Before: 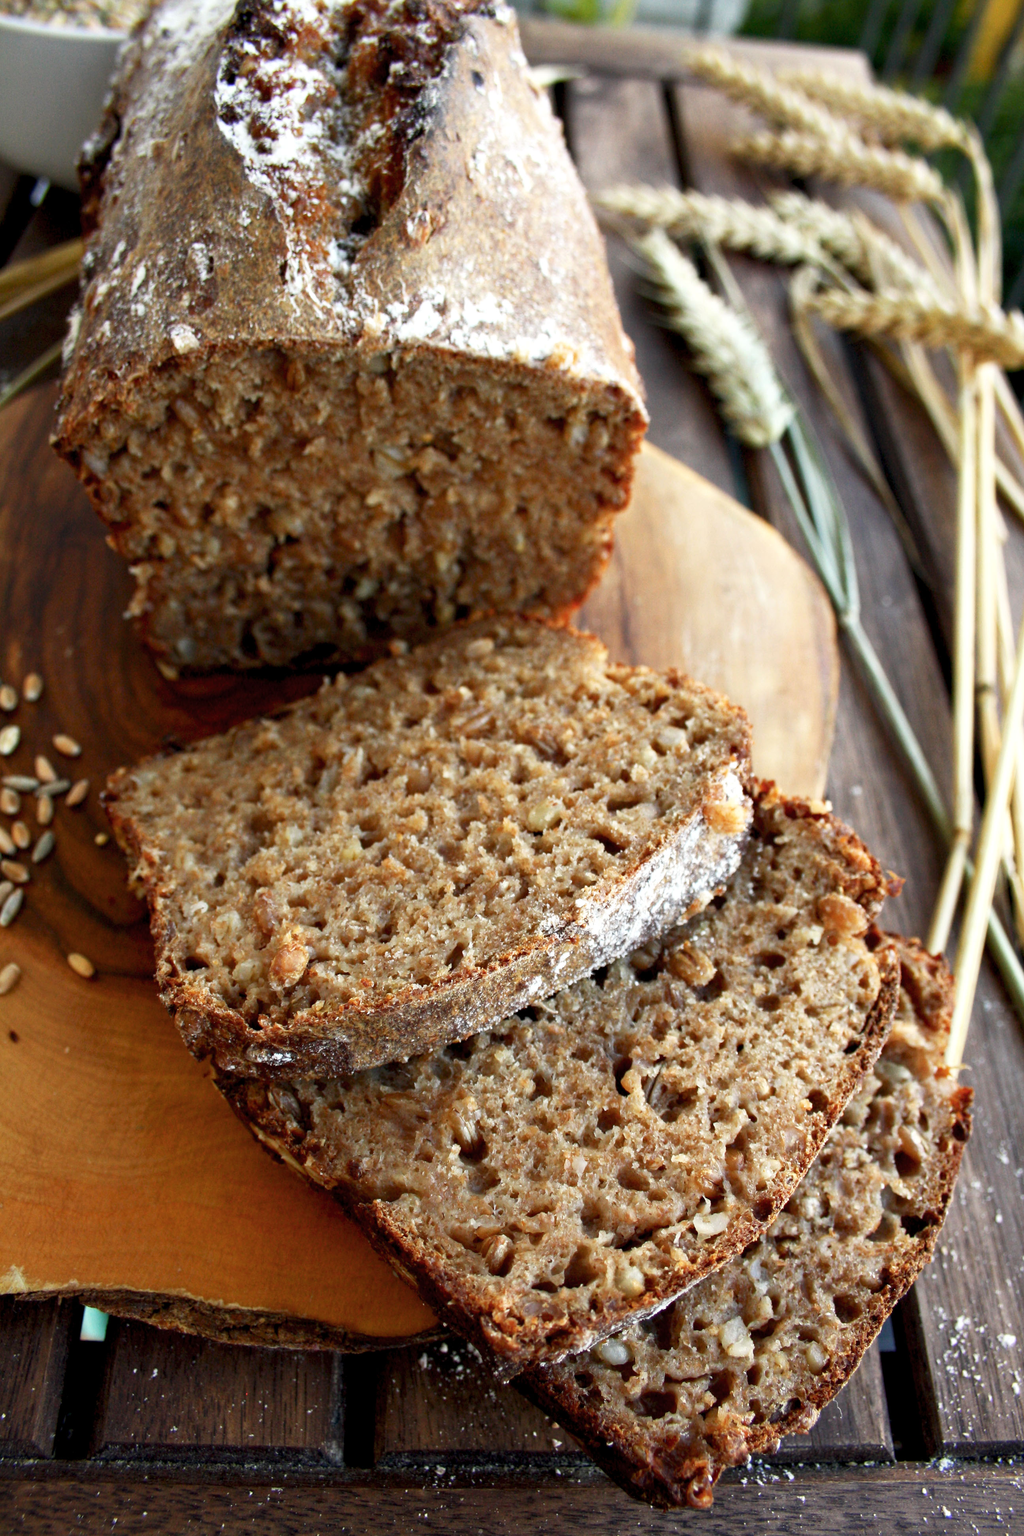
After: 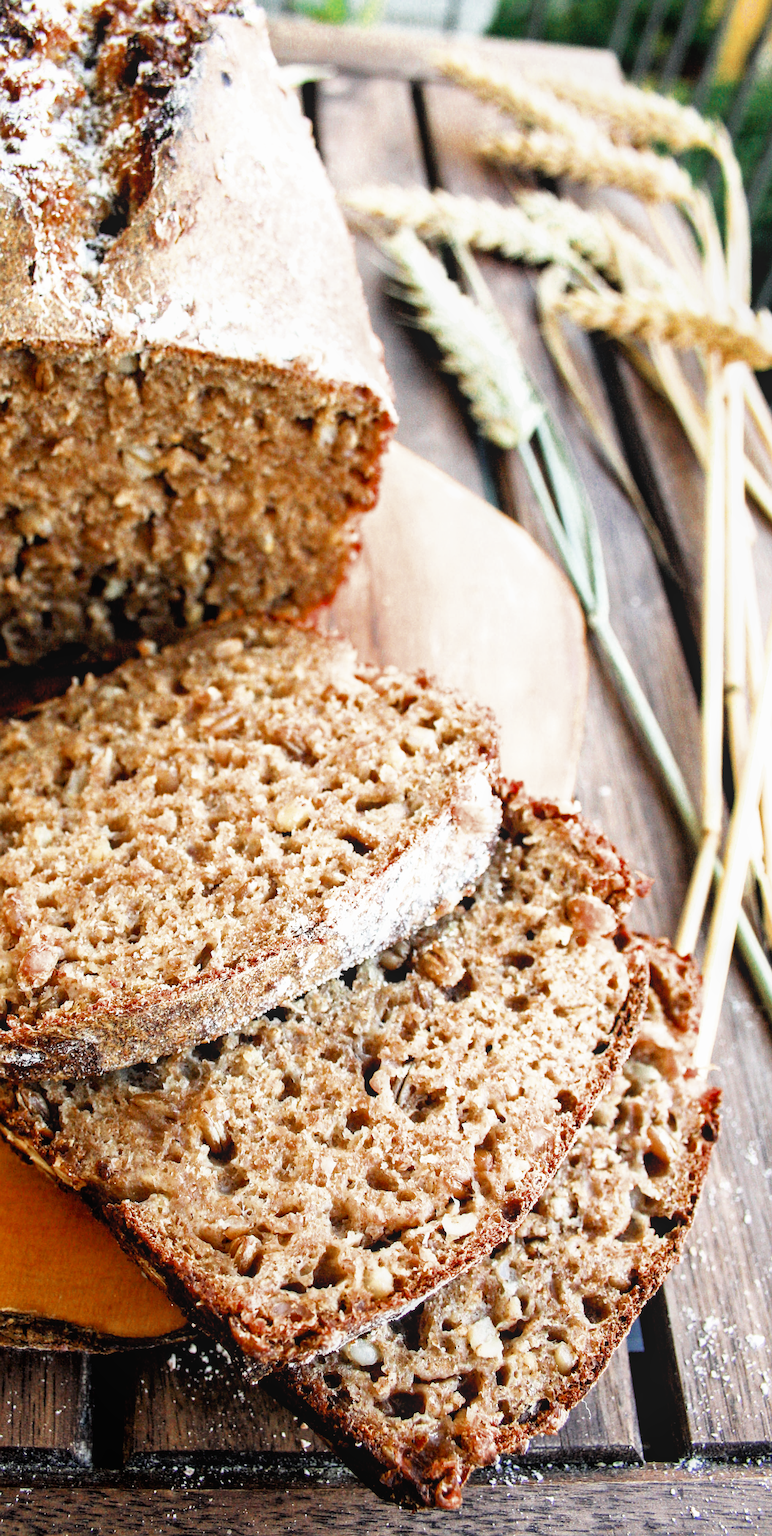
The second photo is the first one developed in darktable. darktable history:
exposure: black level correction 0, exposure 1.2 EV, compensate exposure bias true, compensate highlight preservation false
crop and rotate: left 24.6%
filmic rgb: black relative exposure -5 EV, hardness 2.88, contrast 1.3, highlights saturation mix -10%
color zones: curves: ch0 [(0, 0.5) (0.125, 0.4) (0.25, 0.5) (0.375, 0.4) (0.5, 0.4) (0.625, 0.35) (0.75, 0.35) (0.875, 0.5)]; ch1 [(0, 0.35) (0.125, 0.45) (0.25, 0.35) (0.375, 0.35) (0.5, 0.35) (0.625, 0.35) (0.75, 0.45) (0.875, 0.35)]; ch2 [(0, 0.6) (0.125, 0.5) (0.25, 0.5) (0.375, 0.6) (0.5, 0.6) (0.625, 0.5) (0.75, 0.5) (0.875, 0.5)]
sharpen: on, module defaults
color balance rgb: linear chroma grading › global chroma 3.45%, perceptual saturation grading › global saturation 11.24%, perceptual brilliance grading › global brilliance 3.04%, global vibrance 2.8%
local contrast: detail 110%
